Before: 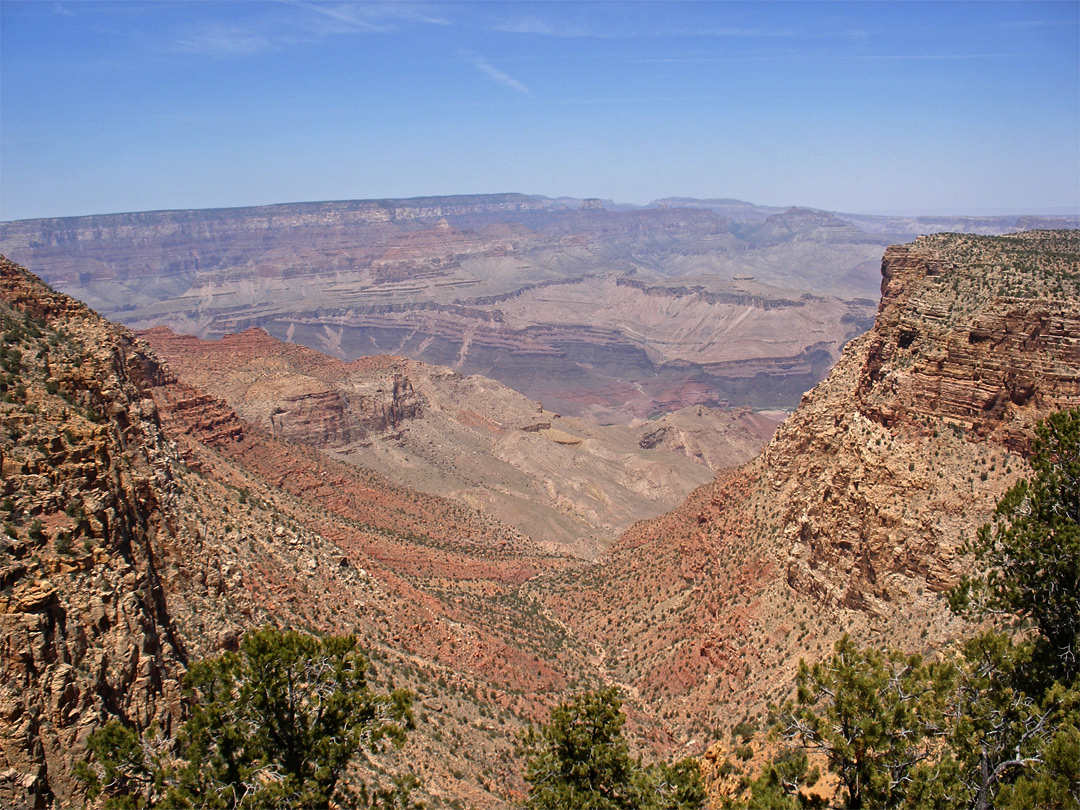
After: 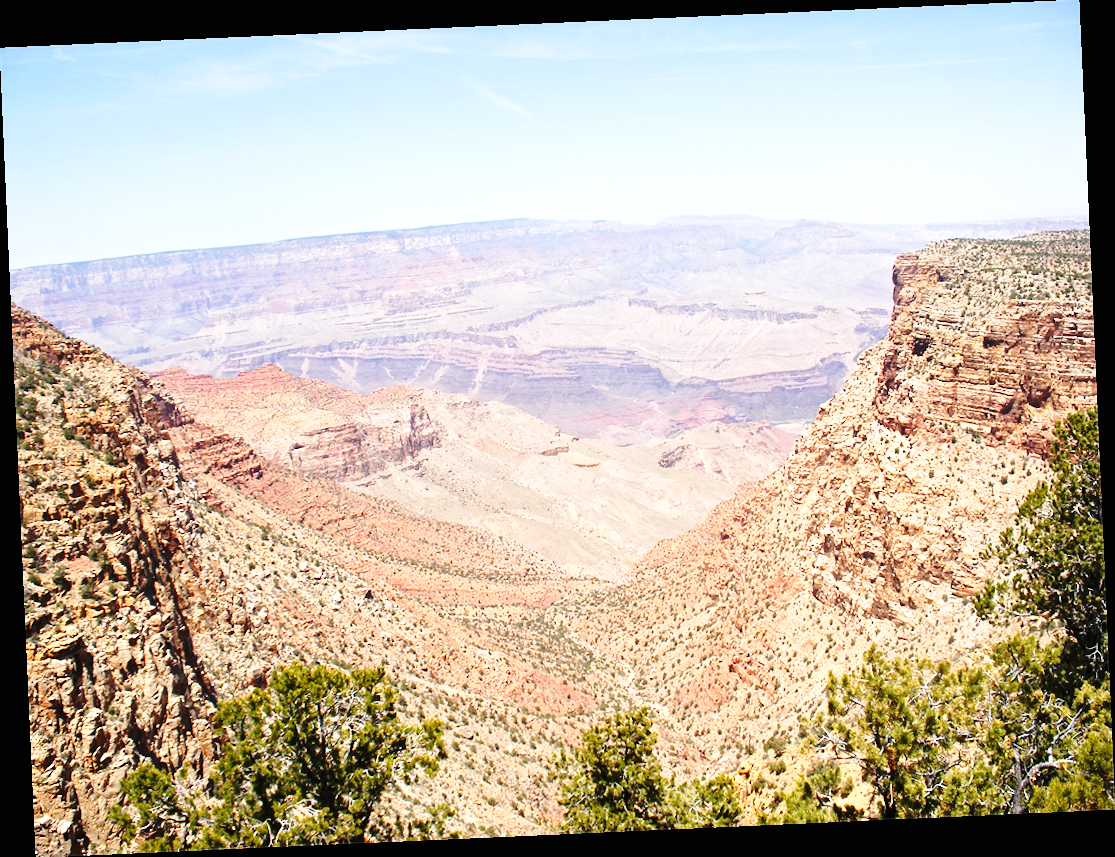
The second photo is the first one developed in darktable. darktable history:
rotate and perspective: rotation -2.56°, automatic cropping off
exposure: black level correction 0, exposure 0.953 EV, compensate exposure bias true, compensate highlight preservation false
base curve: curves: ch0 [(0, 0) (0.028, 0.03) (0.121, 0.232) (0.46, 0.748) (0.859, 0.968) (1, 1)], preserve colors none
